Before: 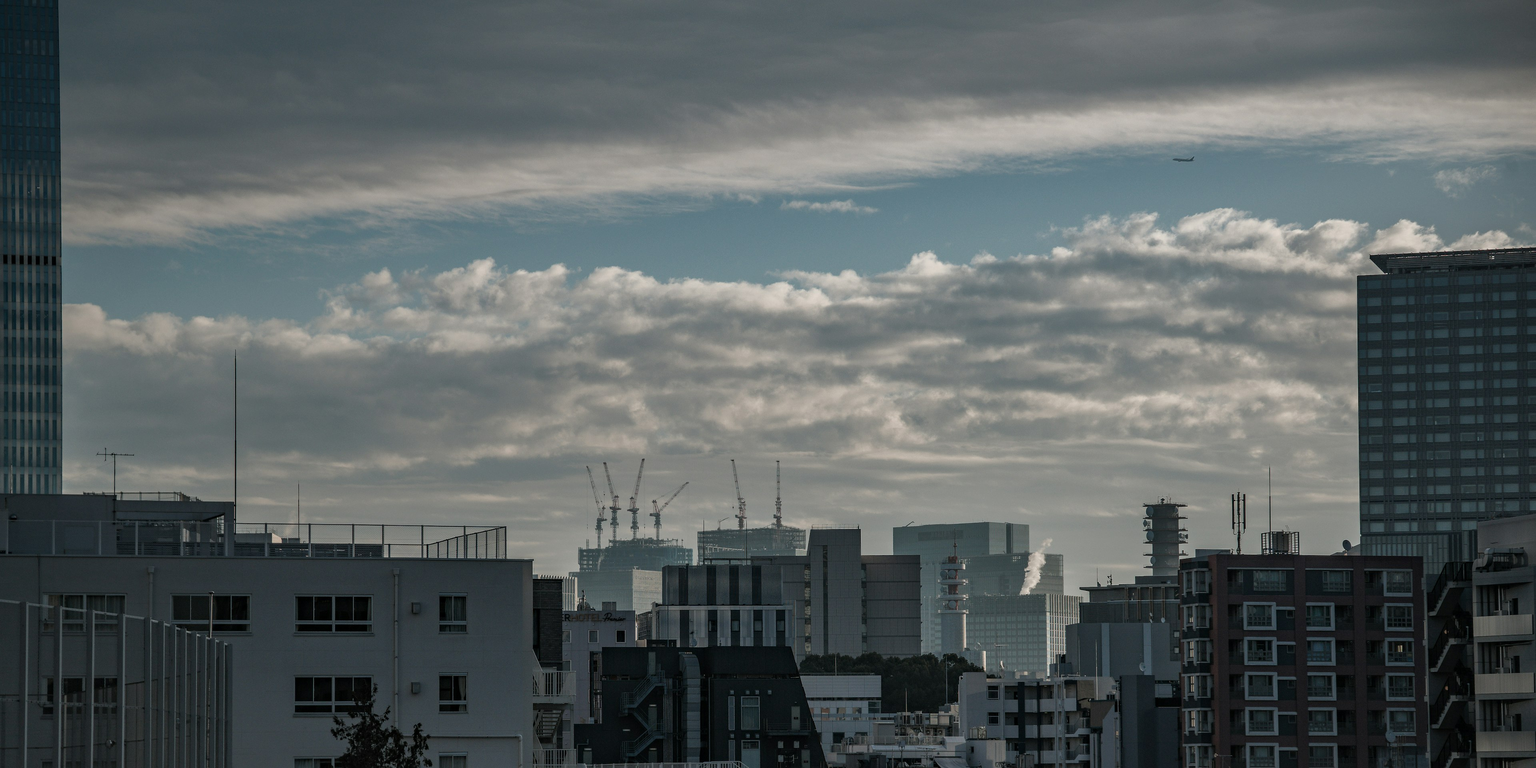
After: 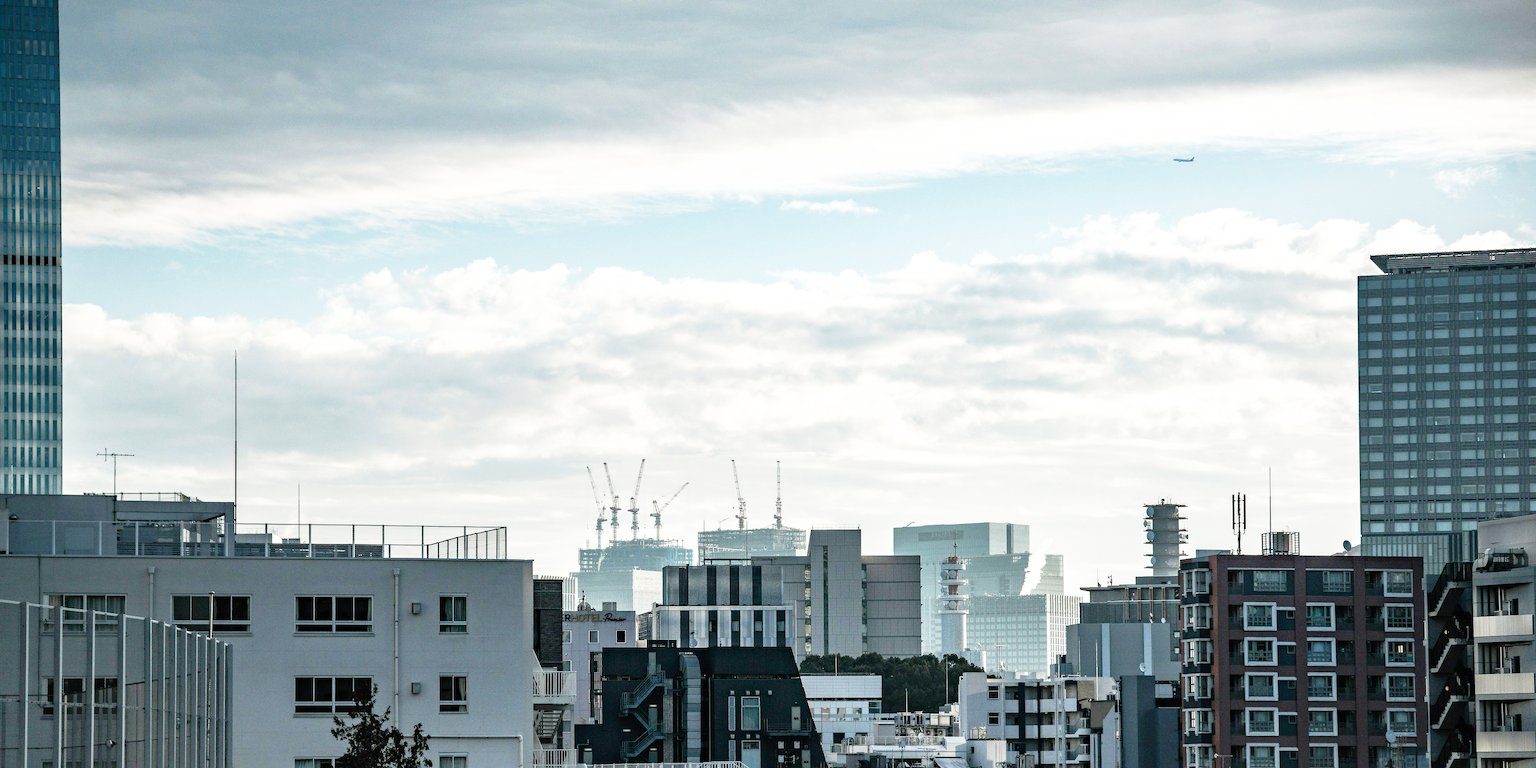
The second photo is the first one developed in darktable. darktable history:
base curve: curves: ch0 [(0, 0) (0.012, 0.01) (0.073, 0.168) (0.31, 0.711) (0.645, 0.957) (1, 1)], preserve colors none
contrast brightness saturation: contrast 0.03, brightness -0.04
exposure: black level correction 0, exposure 1.2 EV, compensate exposure bias true, compensate highlight preservation false
